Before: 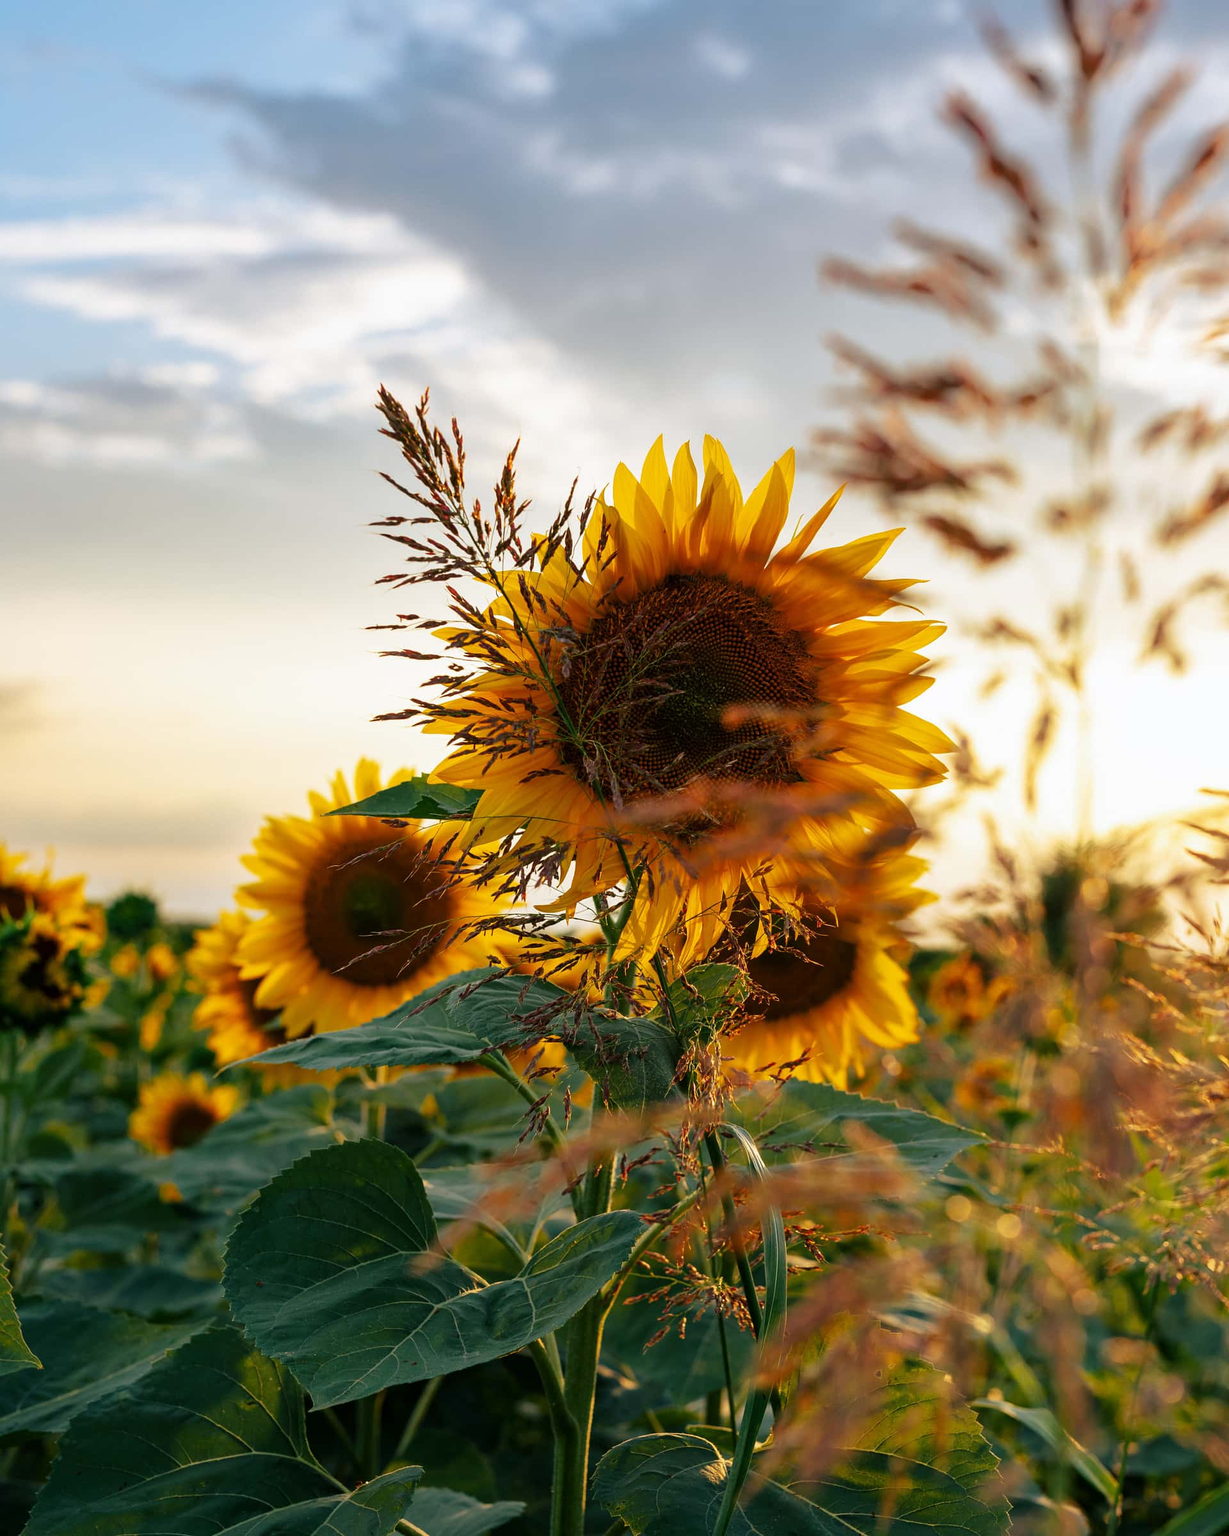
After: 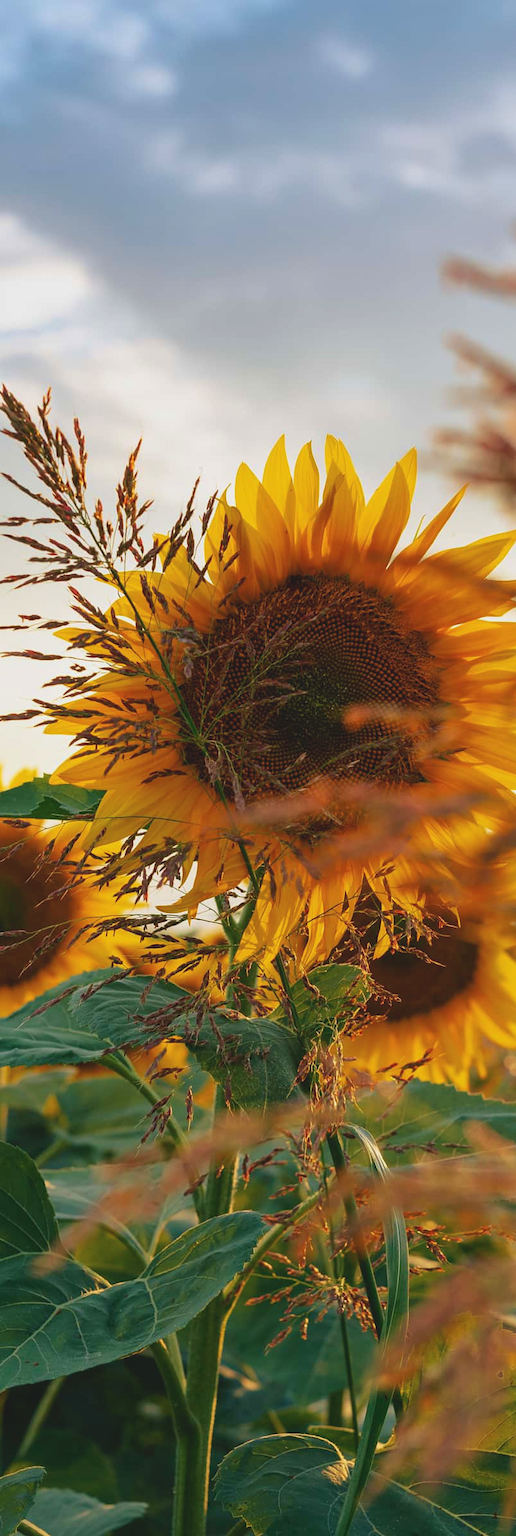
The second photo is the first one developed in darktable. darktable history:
tone equalizer: -7 EV 0.18 EV, -6 EV 0.119 EV, -5 EV 0.066 EV, -4 EV 0.065 EV, -2 EV -0.04 EV, -1 EV -0.044 EV, +0 EV -0.043 EV, mask exposure compensation -0.509 EV
contrast brightness saturation: contrast -0.186, saturation 0.19
color correction: highlights b* 0.049, saturation 0.774
crop: left 30.788%, right 27.197%
base curve: curves: ch0 [(0, 0) (0.297, 0.298) (1, 1)], preserve colors none
exposure: exposure 0.201 EV, compensate exposure bias true, compensate highlight preservation false
velvia: on, module defaults
